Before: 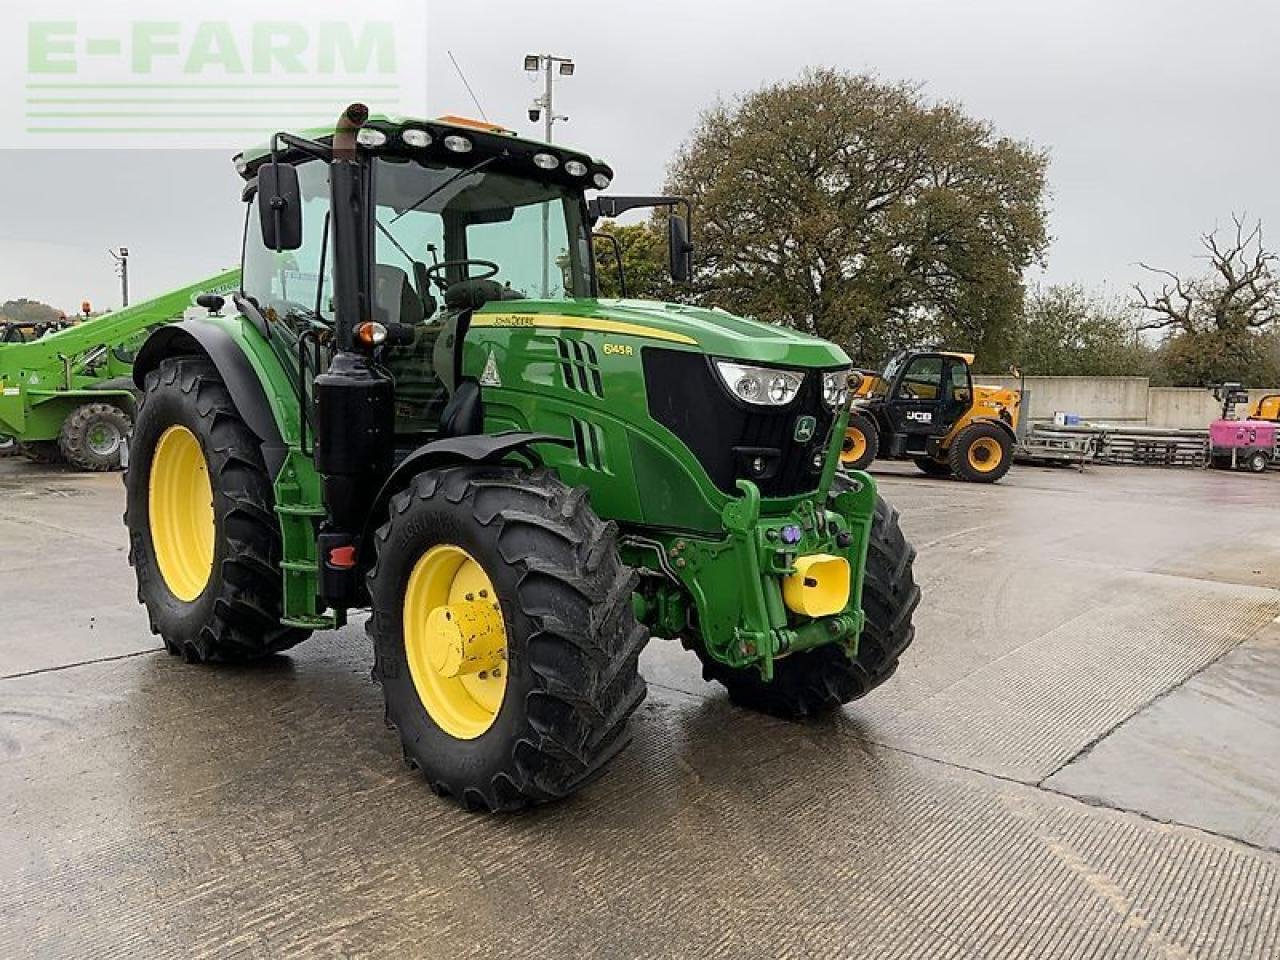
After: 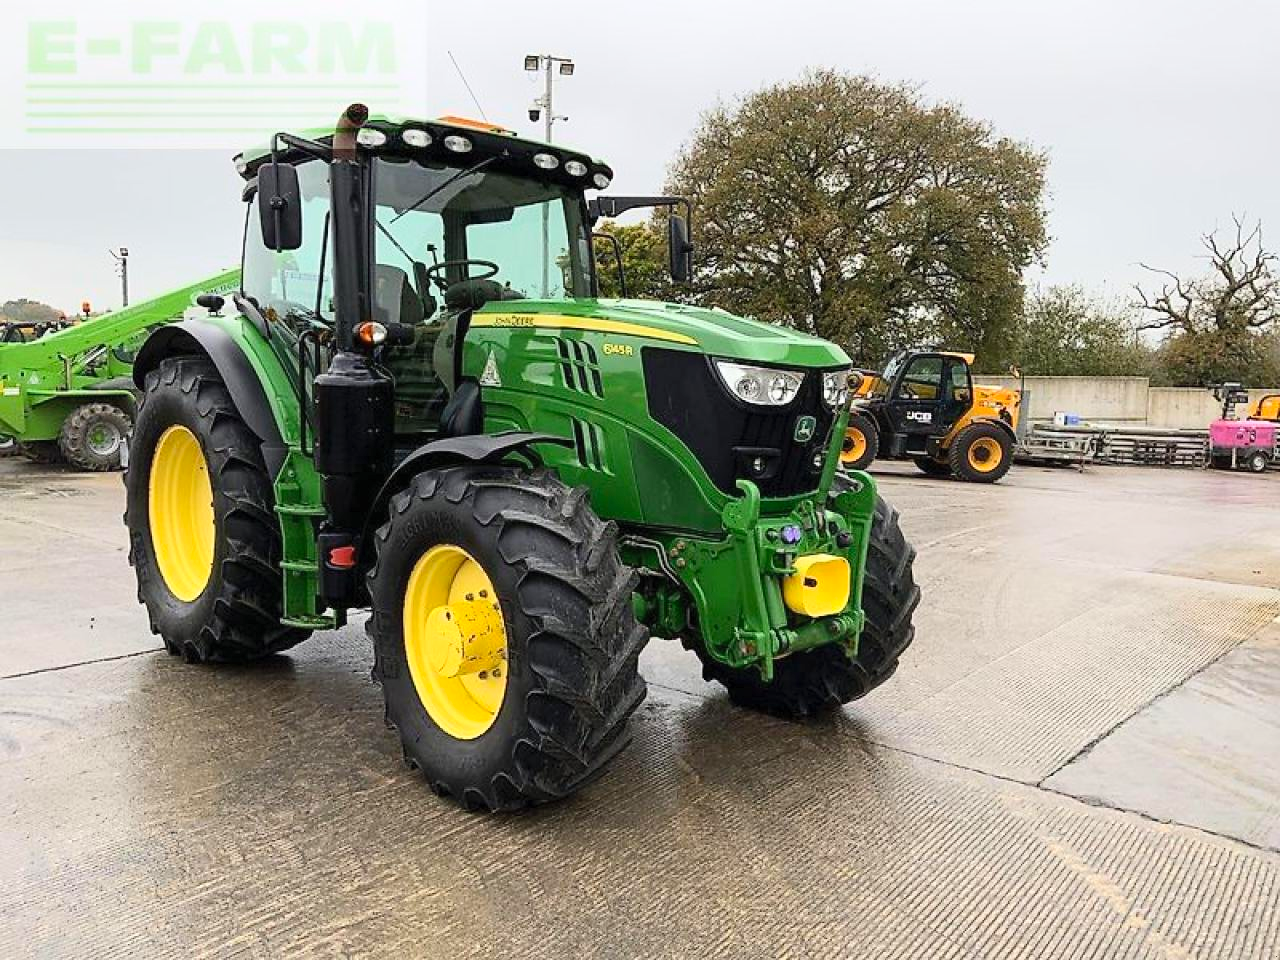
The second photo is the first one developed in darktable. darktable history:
contrast brightness saturation: contrast 0.197, brightness 0.156, saturation 0.23
